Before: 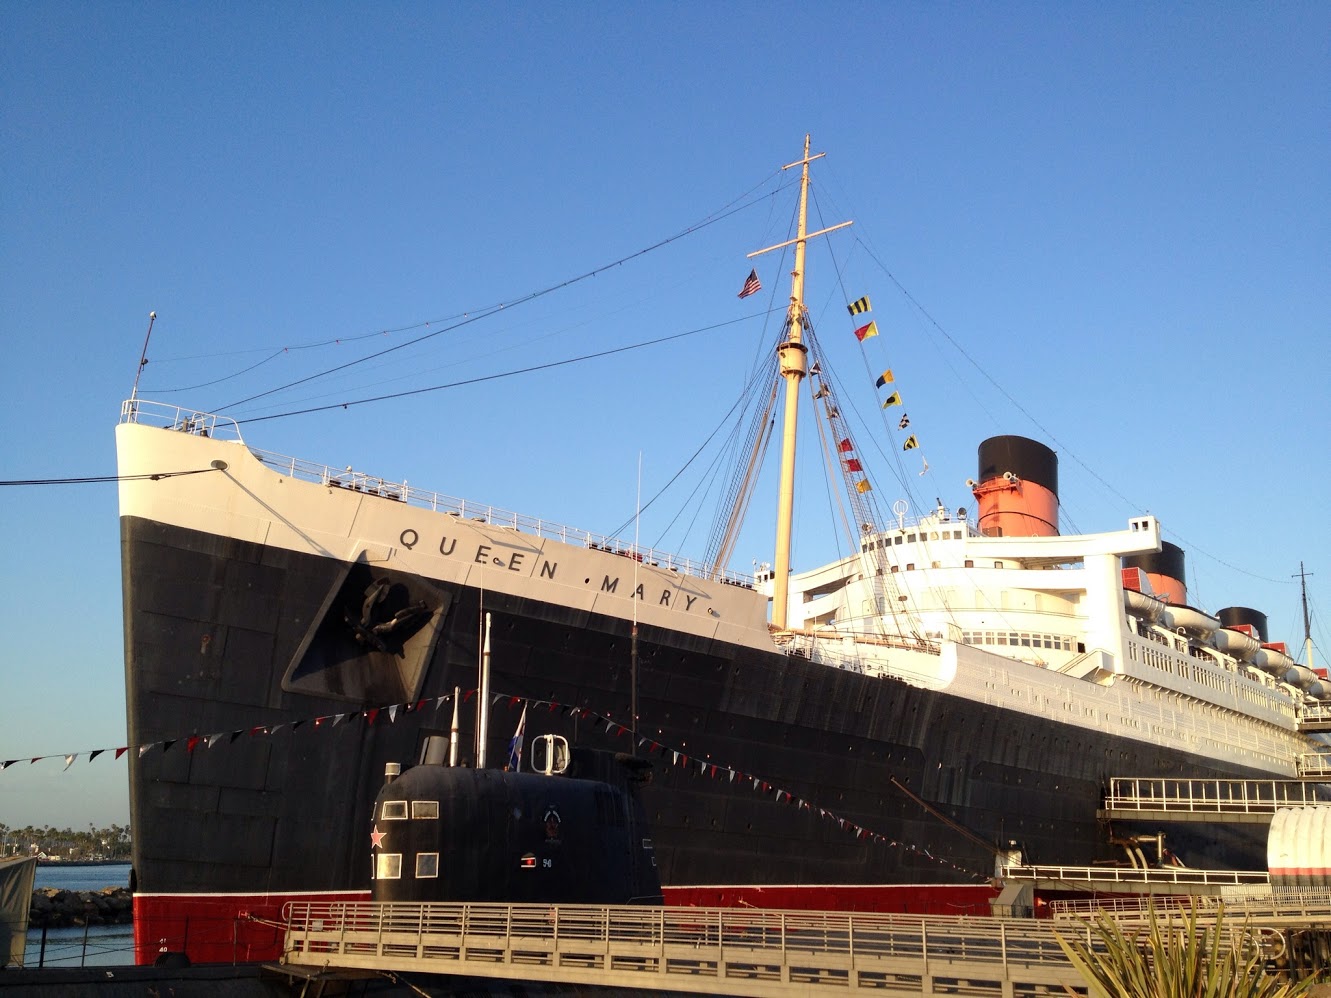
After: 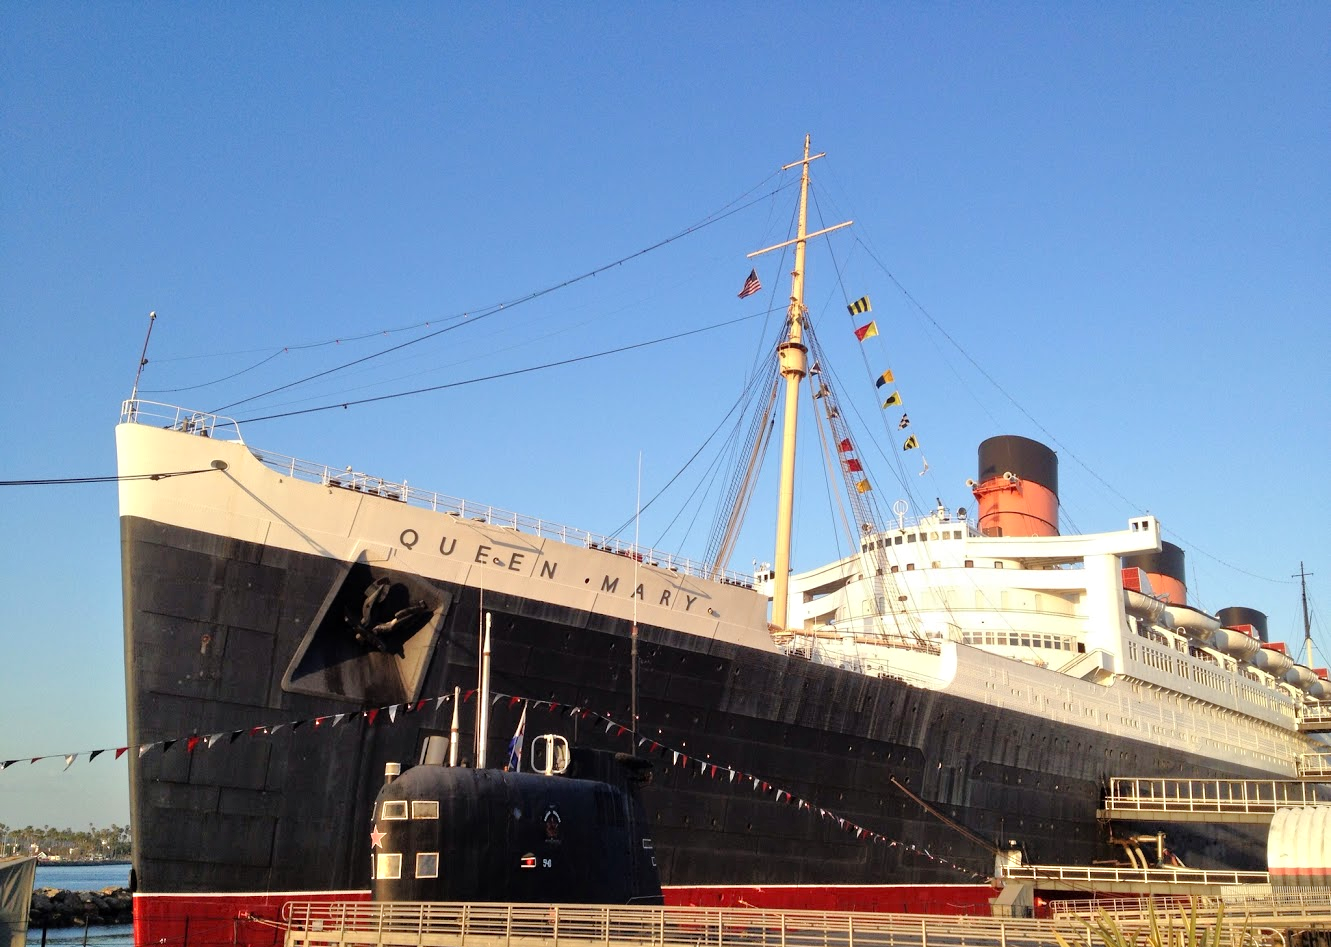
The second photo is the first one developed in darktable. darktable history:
white balance: emerald 1
crop and rotate: top 0%, bottom 5.097%
tone equalizer: -7 EV 0.15 EV, -6 EV 0.6 EV, -5 EV 1.15 EV, -4 EV 1.33 EV, -3 EV 1.15 EV, -2 EV 0.6 EV, -1 EV 0.15 EV, mask exposure compensation -0.5 EV
